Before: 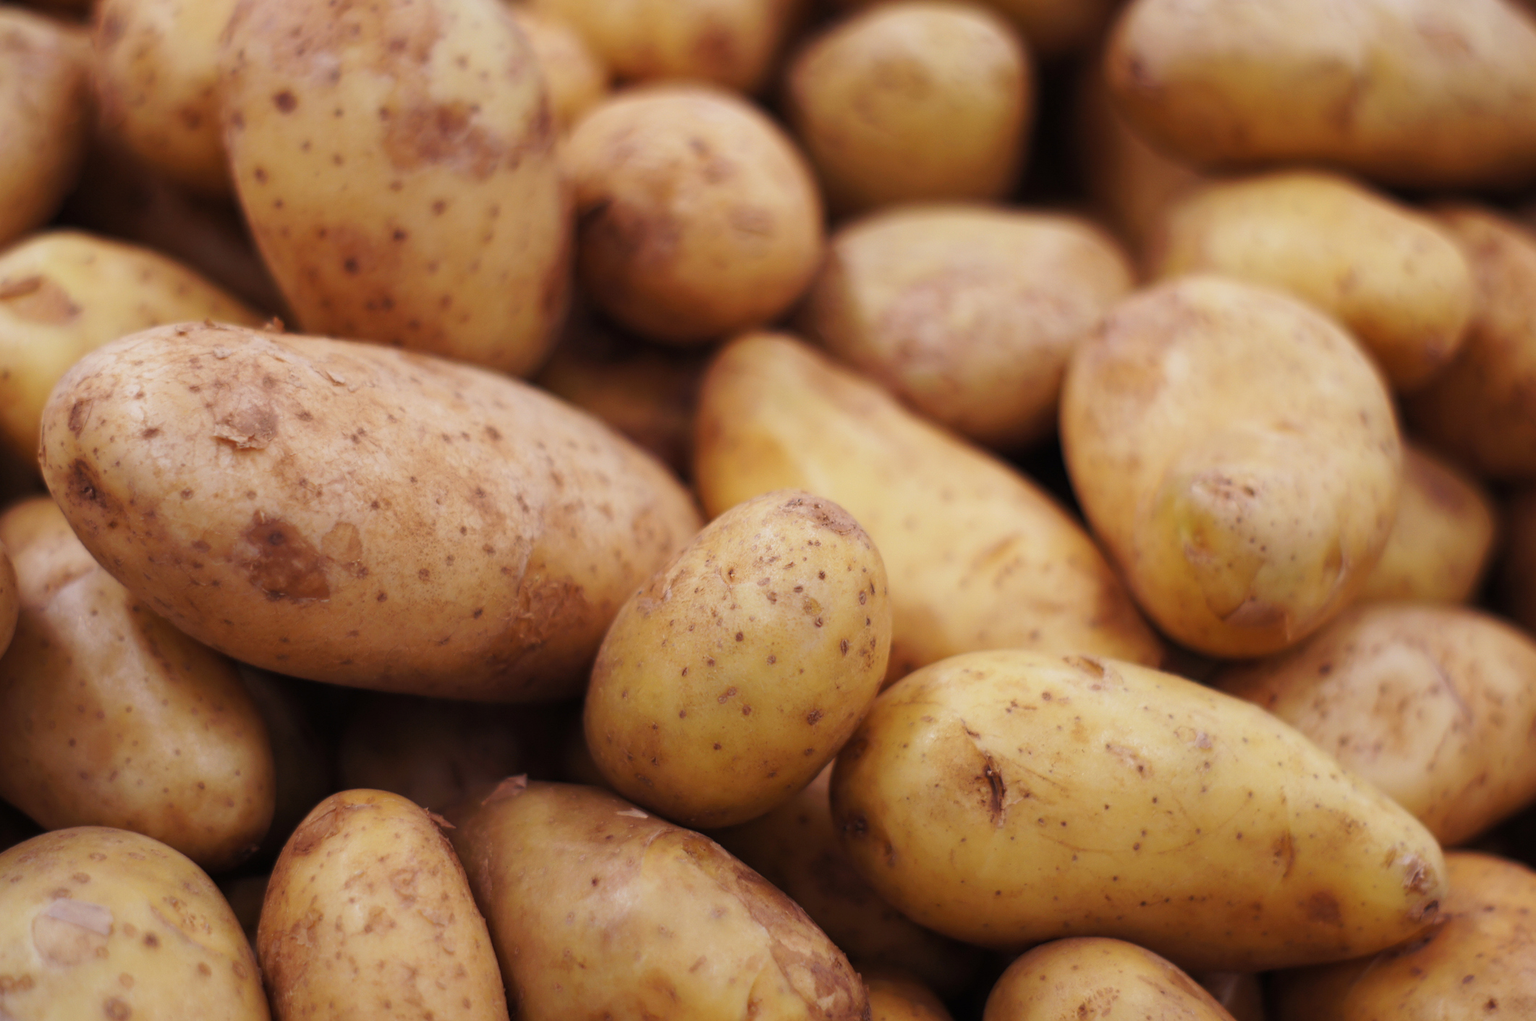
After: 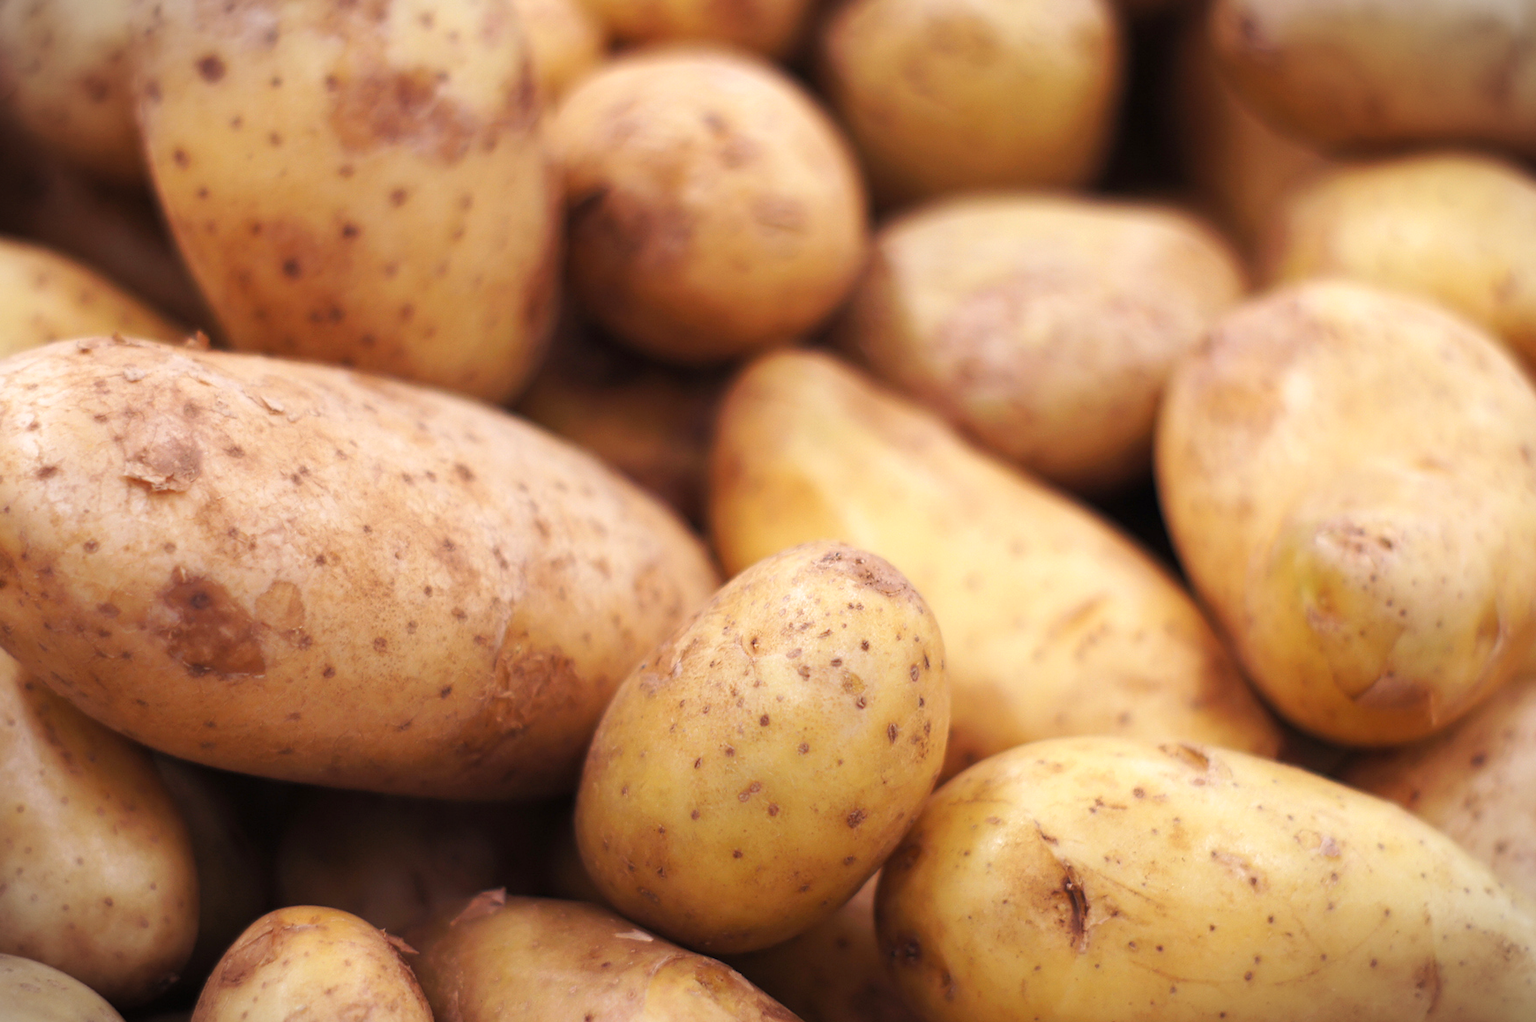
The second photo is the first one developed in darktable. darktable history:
exposure: exposure 0.496 EV, compensate highlight preservation false
vignetting: fall-off start 100.71%, width/height ratio 1.31
crop and rotate: left 7.38%, top 4.522%, right 10.536%, bottom 13.237%
